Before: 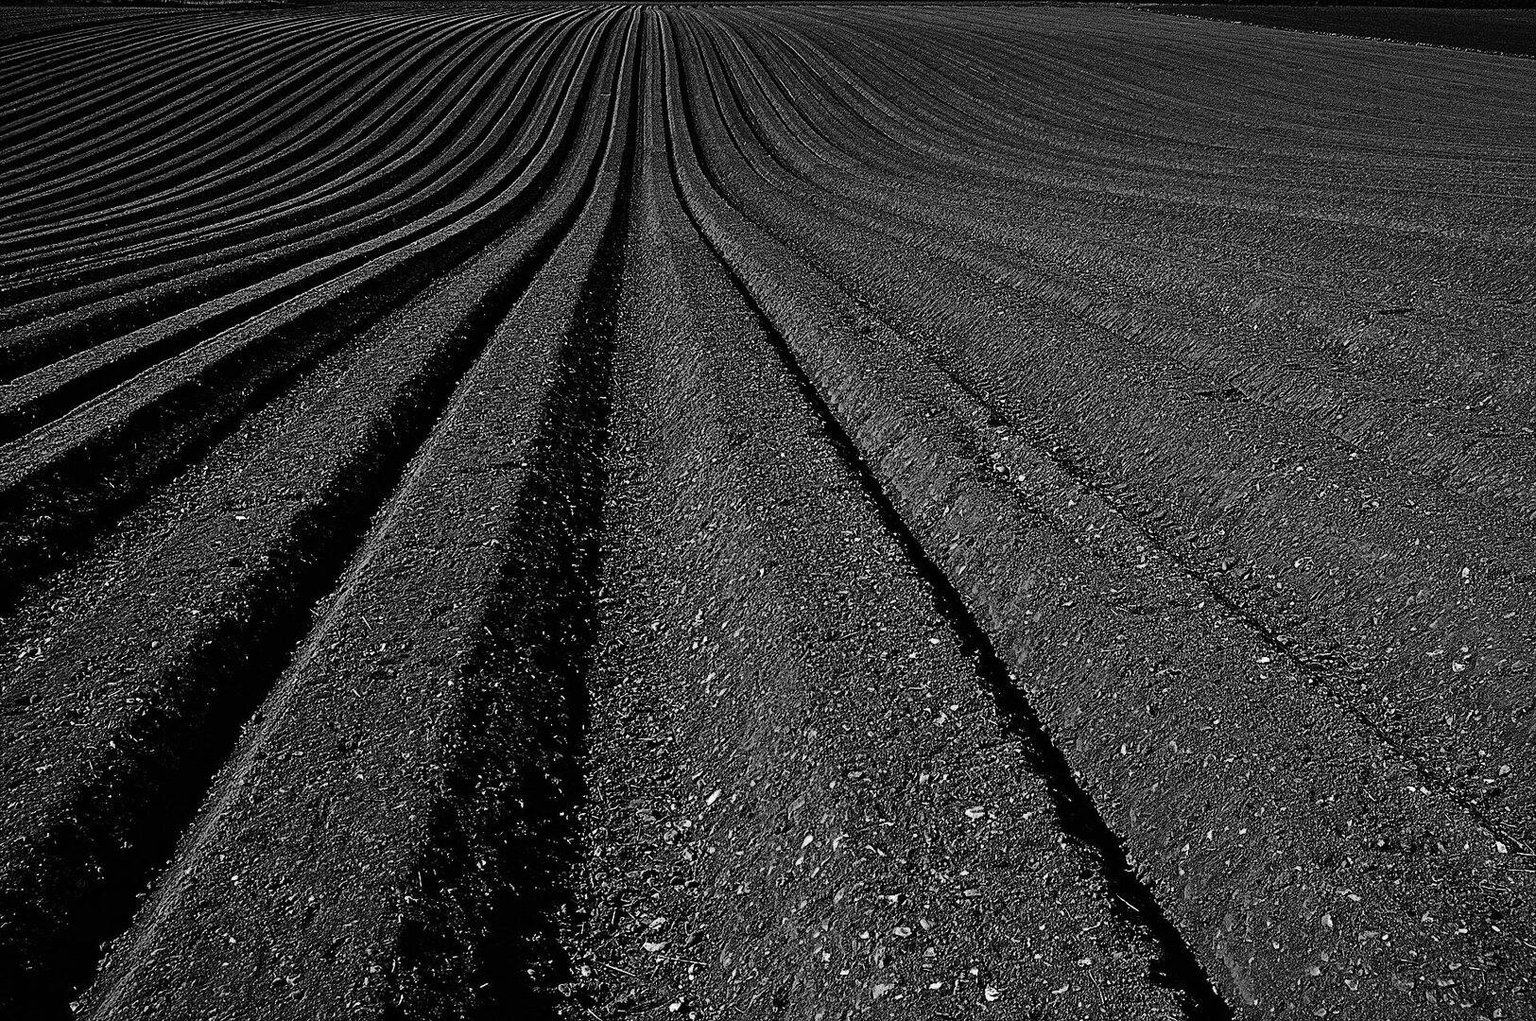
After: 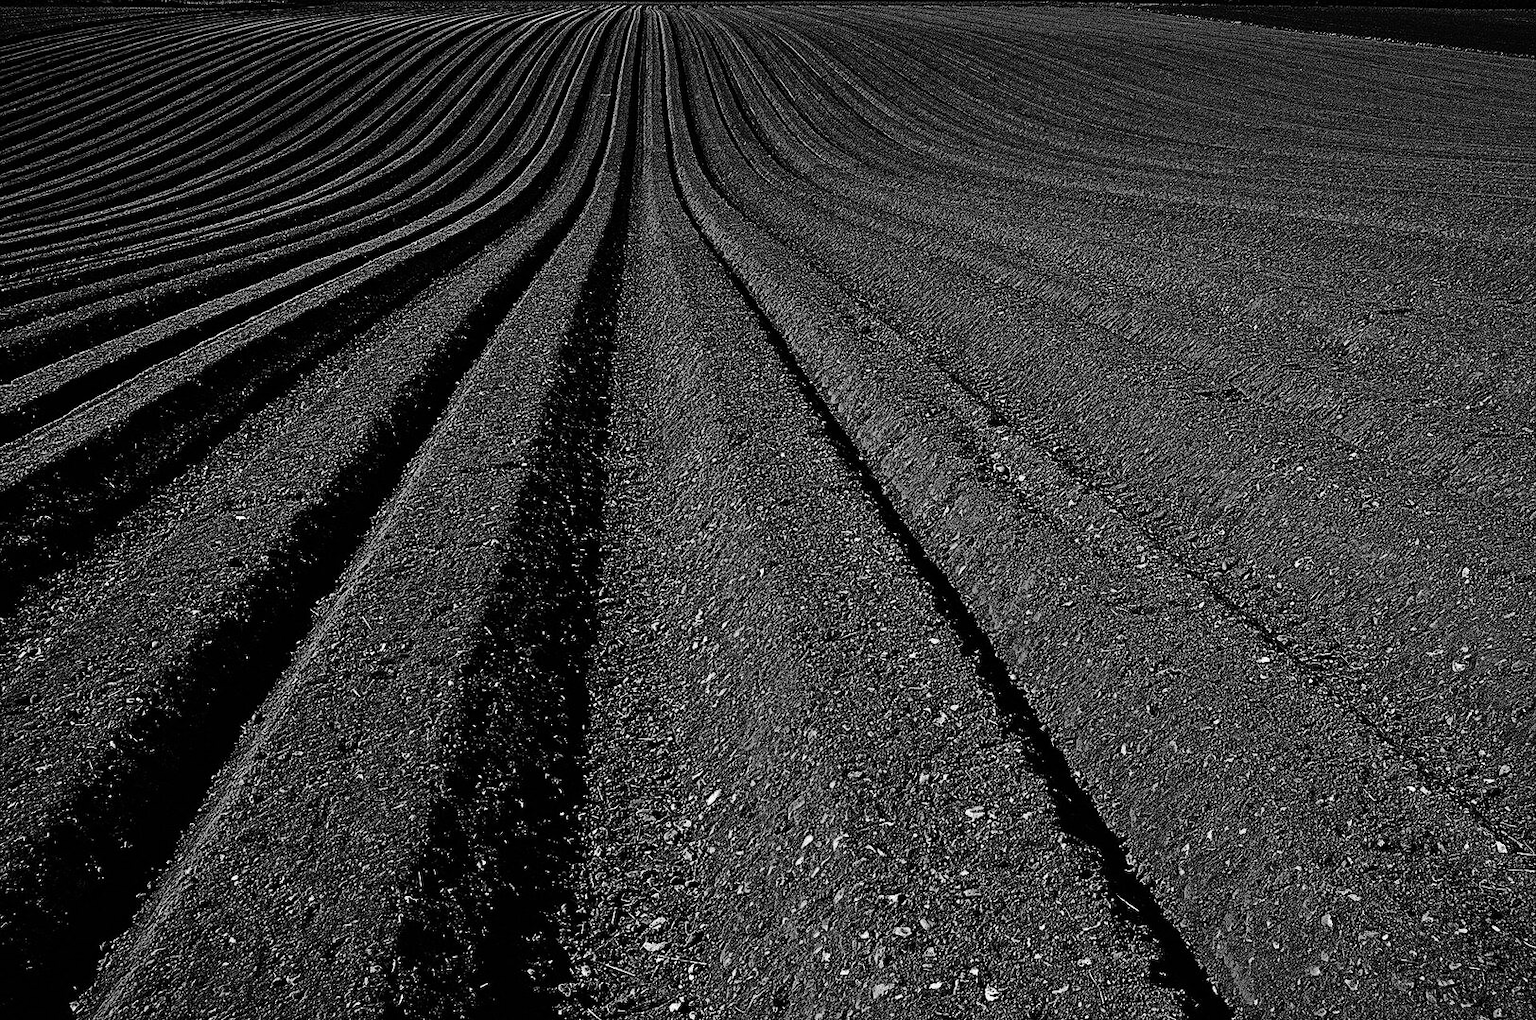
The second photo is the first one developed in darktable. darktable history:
rgb curve: curves: ch0 [(0, 0) (0.136, 0.078) (0.262, 0.245) (0.414, 0.42) (1, 1)], compensate middle gray true, preserve colors basic power
shadows and highlights: shadows 12, white point adjustment 1.2, highlights -0.36, soften with gaussian
